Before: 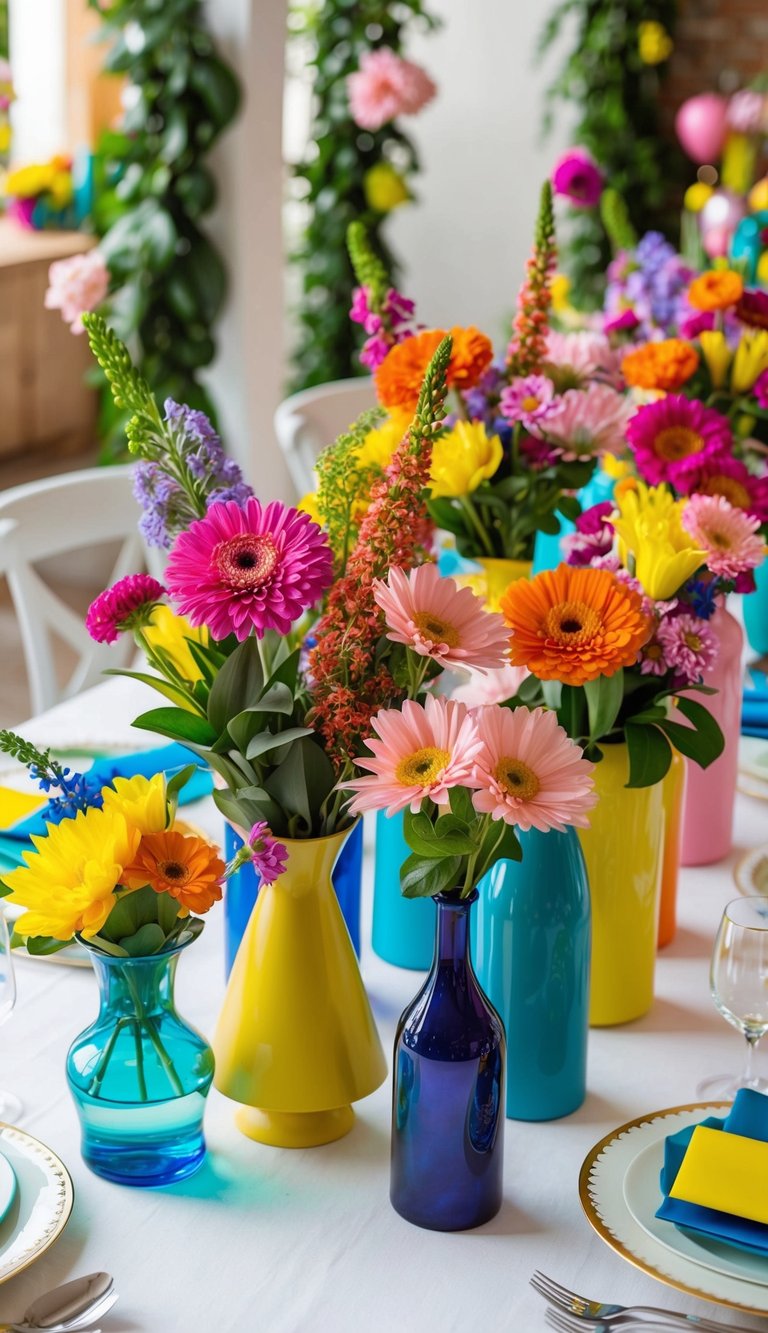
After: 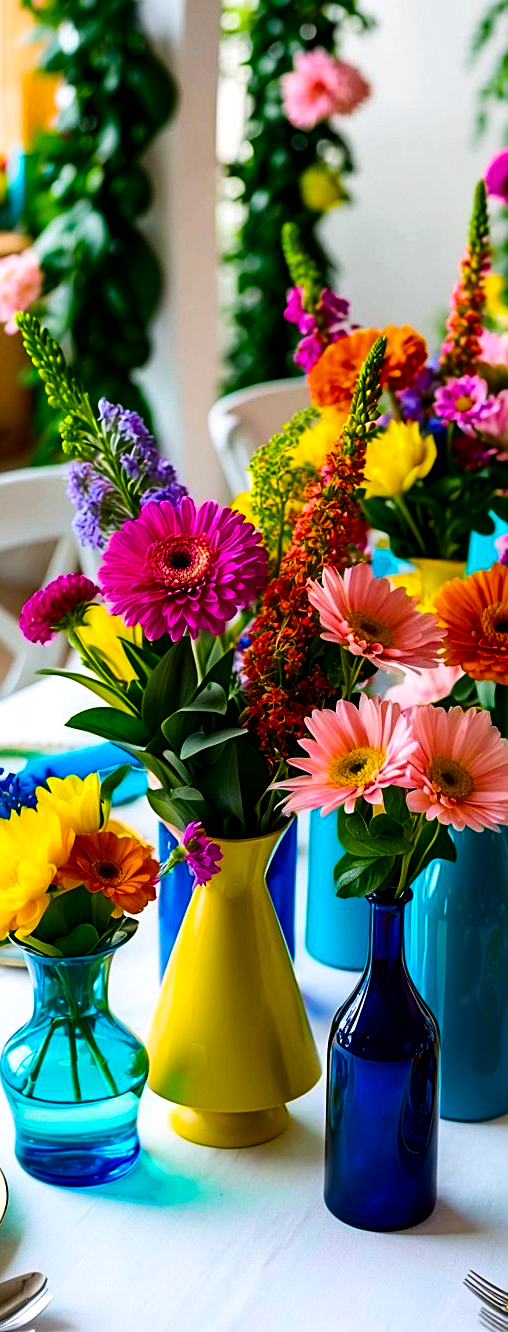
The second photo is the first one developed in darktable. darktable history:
sharpen: on, module defaults
crop and rotate: left 8.662%, right 25.072%
color balance rgb: power › luminance -7.596%, power › chroma 1.107%, power › hue 217.94°, linear chroma grading › global chroma 8.892%, perceptual saturation grading › global saturation 50.582%, global vibrance 20%
tone equalizer: -8 EV -0.74 EV, -7 EV -0.703 EV, -6 EV -0.567 EV, -5 EV -0.401 EV, -3 EV 0.399 EV, -2 EV 0.6 EV, -1 EV 0.7 EV, +0 EV 0.733 EV
exposure: exposure -0.493 EV, compensate highlight preservation false
color calibration: illuminant same as pipeline (D50), adaptation none (bypass), x 0.331, y 0.334, temperature 5002.86 K
tone curve: curves: ch0 [(0, 0) (0.004, 0.001) (0.133, 0.112) (0.325, 0.362) (0.832, 0.893) (1, 1)], color space Lab, independent channels, preserve colors none
contrast brightness saturation: brightness -0.219, saturation 0.082
